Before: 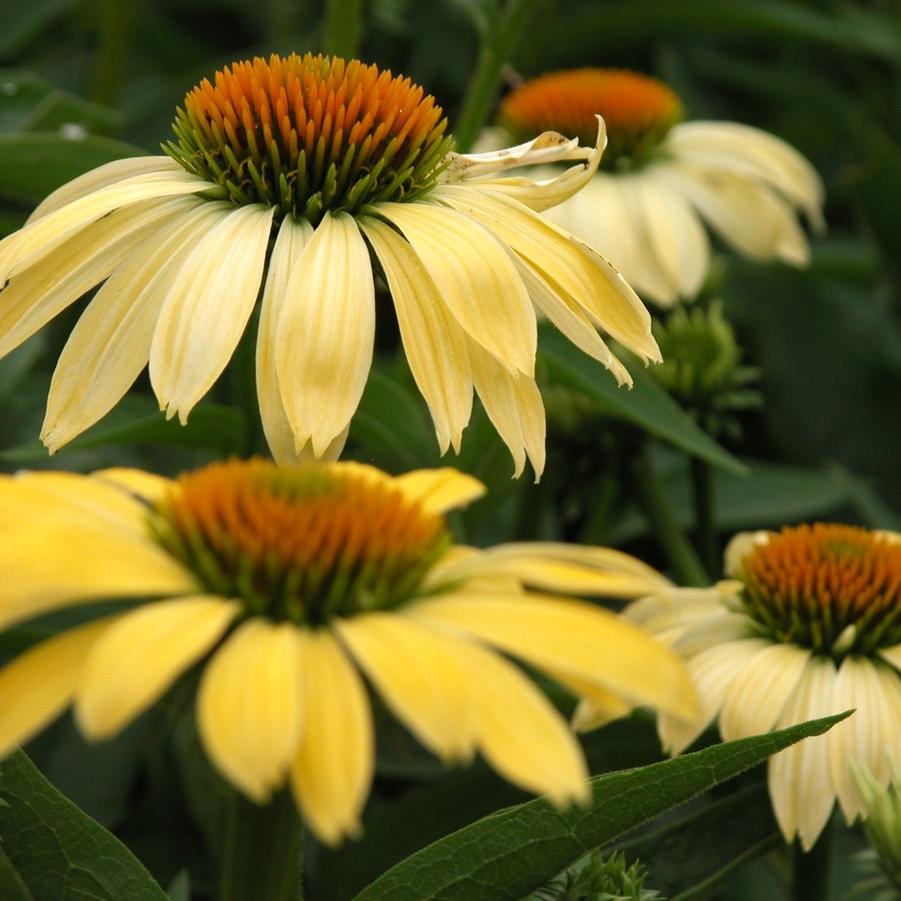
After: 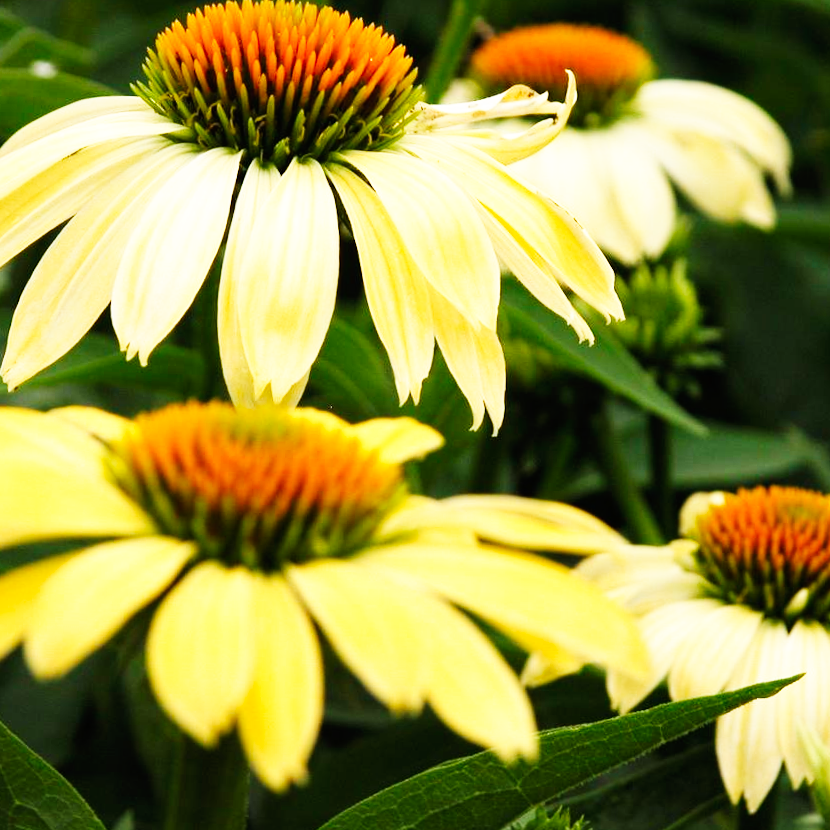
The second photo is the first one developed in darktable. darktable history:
crop and rotate: angle -1.96°, left 3.097%, top 4.154%, right 1.586%, bottom 0.529%
base curve: curves: ch0 [(0, 0) (0.007, 0.004) (0.027, 0.03) (0.046, 0.07) (0.207, 0.54) (0.442, 0.872) (0.673, 0.972) (1, 1)], preserve colors none
